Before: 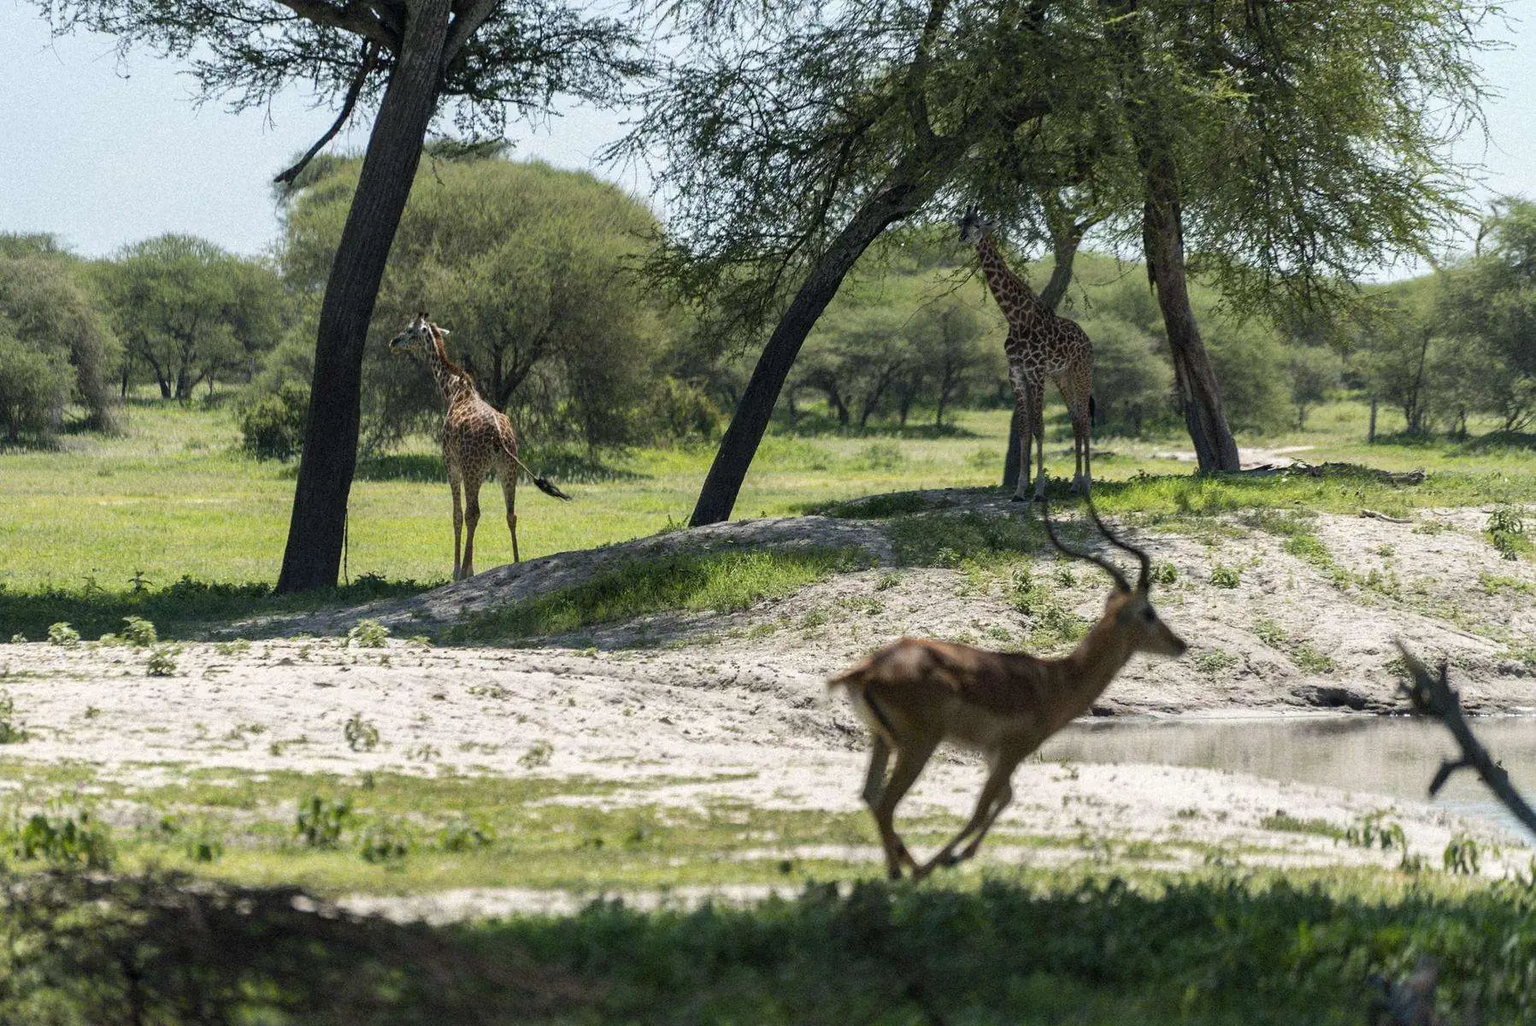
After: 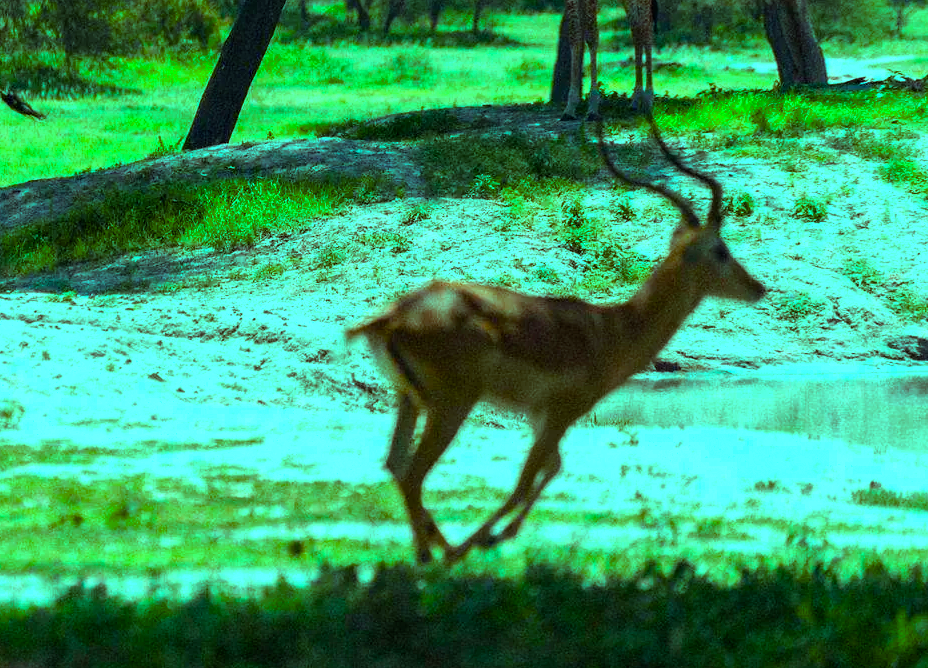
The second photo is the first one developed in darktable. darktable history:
crop: left 34.718%, top 38.856%, right 13.636%, bottom 5.458%
color balance rgb: shadows lift › chroma 2.031%, shadows lift › hue 136.22°, highlights gain › luminance 19.712%, highlights gain › chroma 13.077%, highlights gain › hue 176.25°, perceptual saturation grading › global saturation 20%, perceptual saturation grading › highlights -13.991%, perceptual saturation grading › shadows 49.372%, global vibrance 30.48%, contrast 10.276%
